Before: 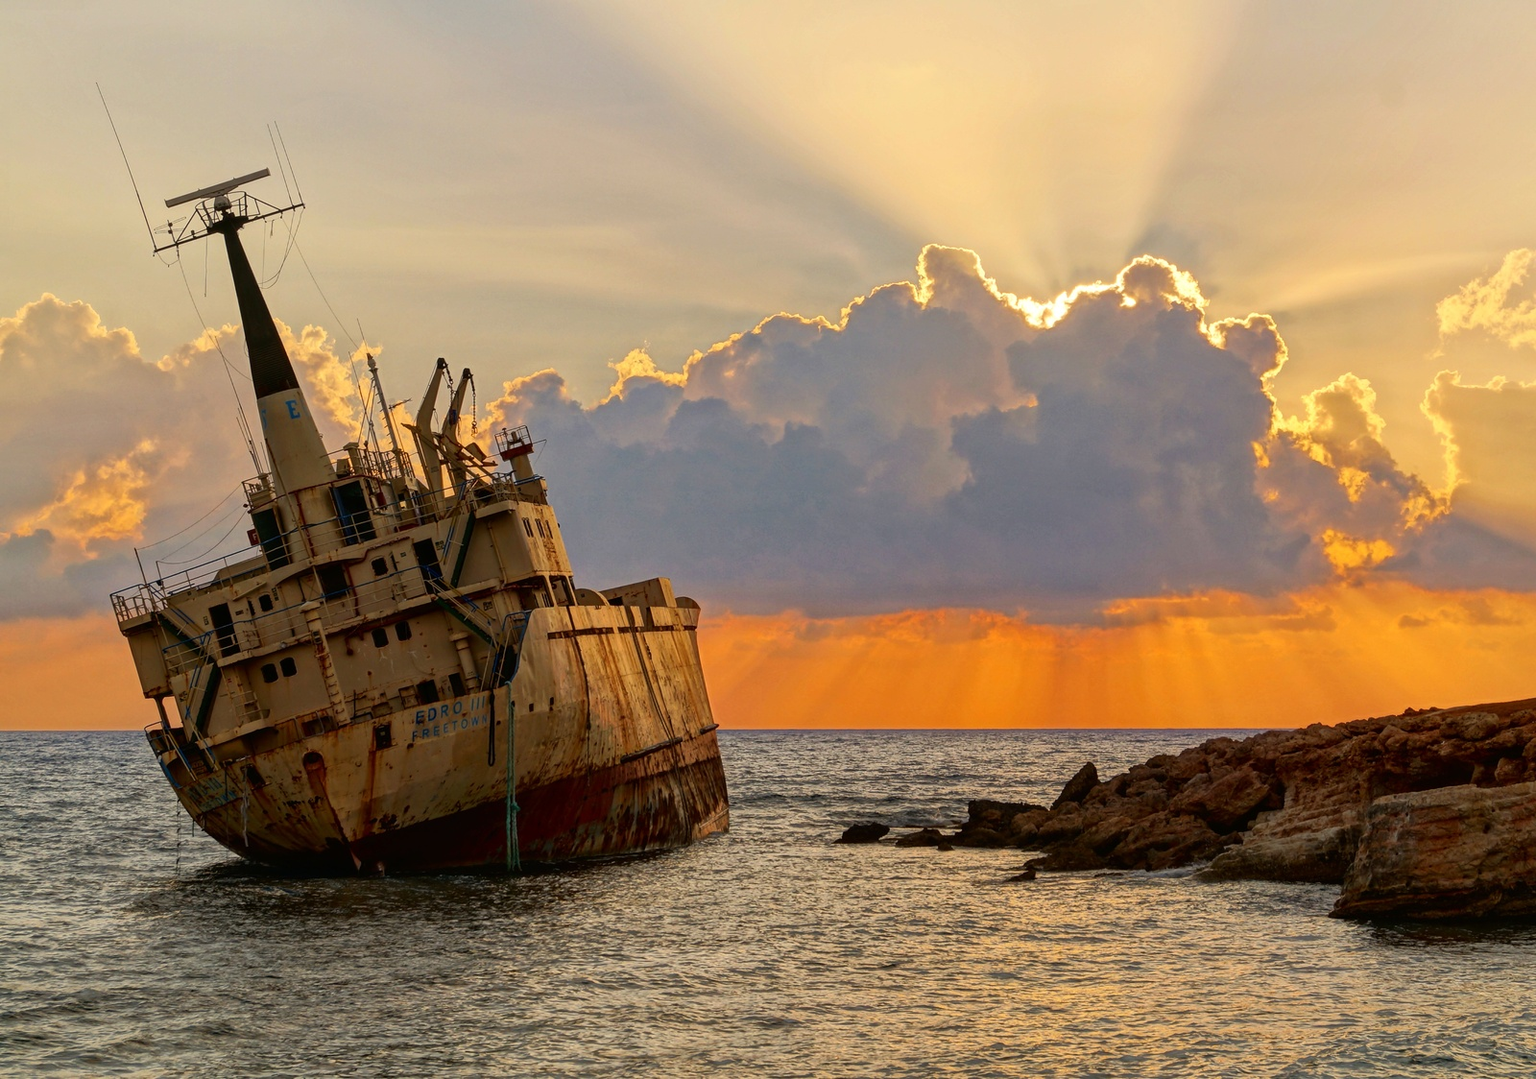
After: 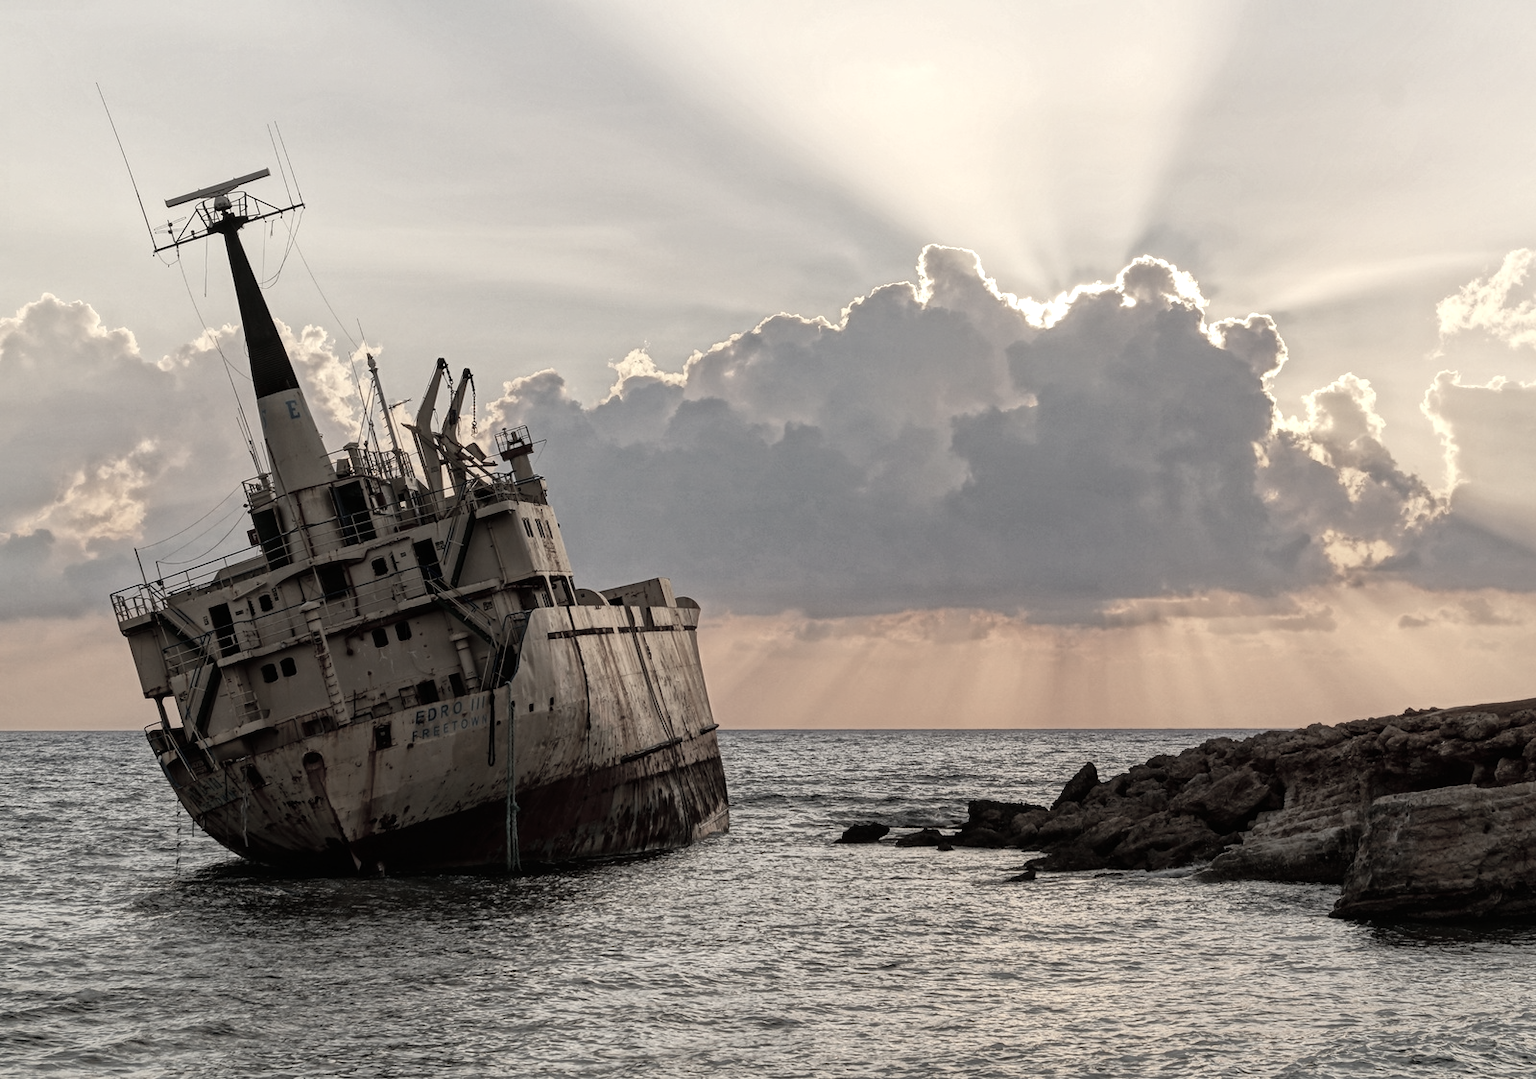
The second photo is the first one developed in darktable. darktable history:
tone equalizer: -8 EV -0.435 EV, -7 EV -0.375 EV, -6 EV -0.321 EV, -5 EV -0.2 EV, -3 EV 0.222 EV, -2 EV 0.304 EV, -1 EV 0.365 EV, +0 EV 0.405 EV, mask exposure compensation -0.515 EV
color correction: highlights b* -0.002, saturation 0.217
